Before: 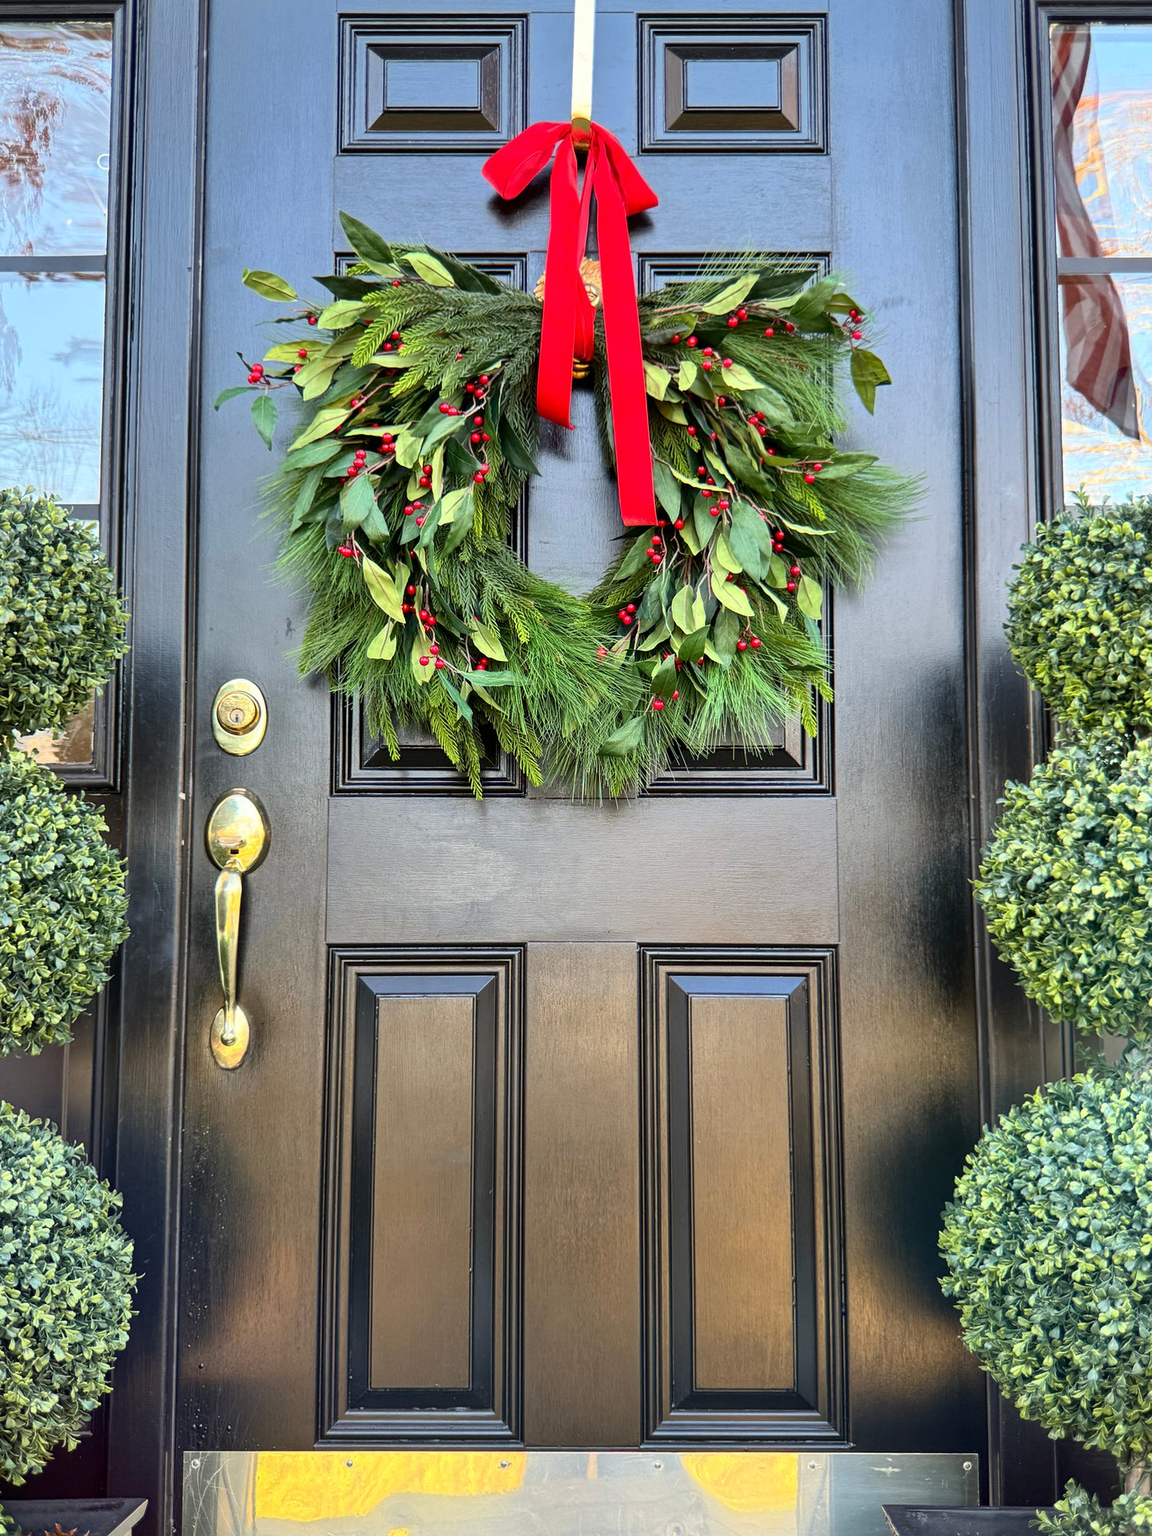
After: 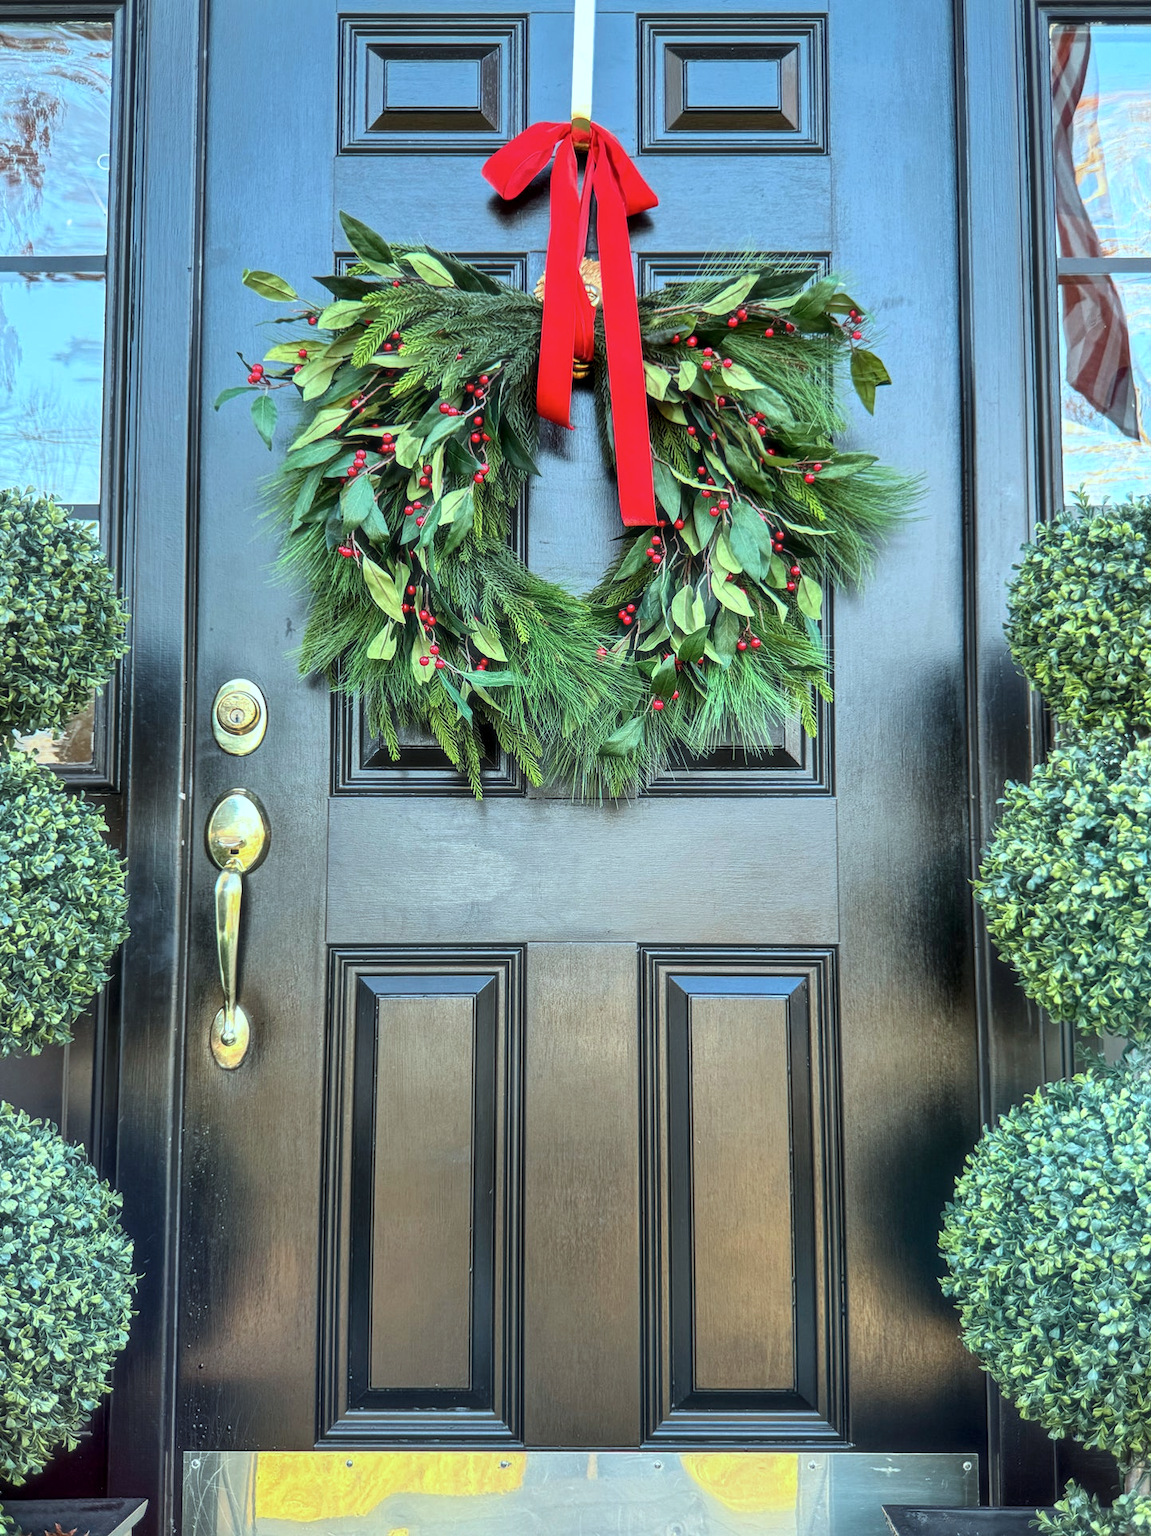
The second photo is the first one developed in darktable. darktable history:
local contrast: on, module defaults
color correction: highlights a* -10.04, highlights b* -10.37
haze removal: strength -0.09, distance 0.358, compatibility mode true, adaptive false
